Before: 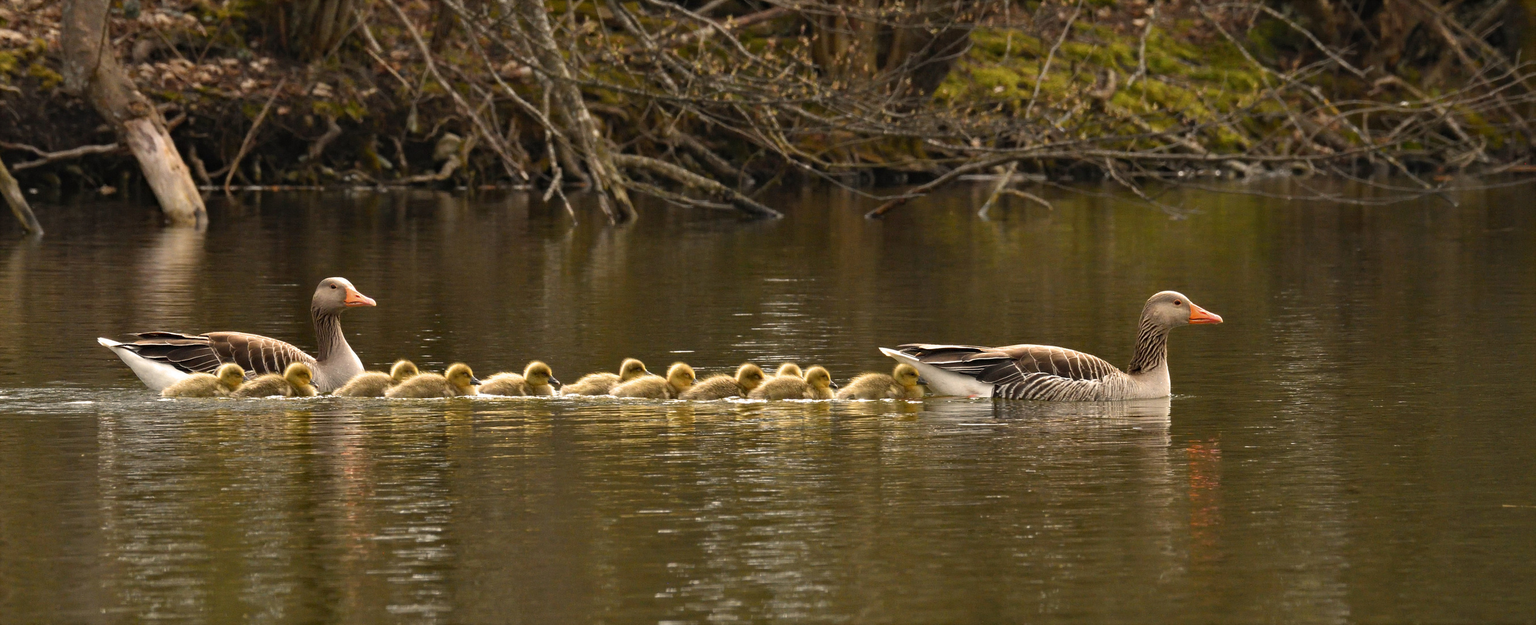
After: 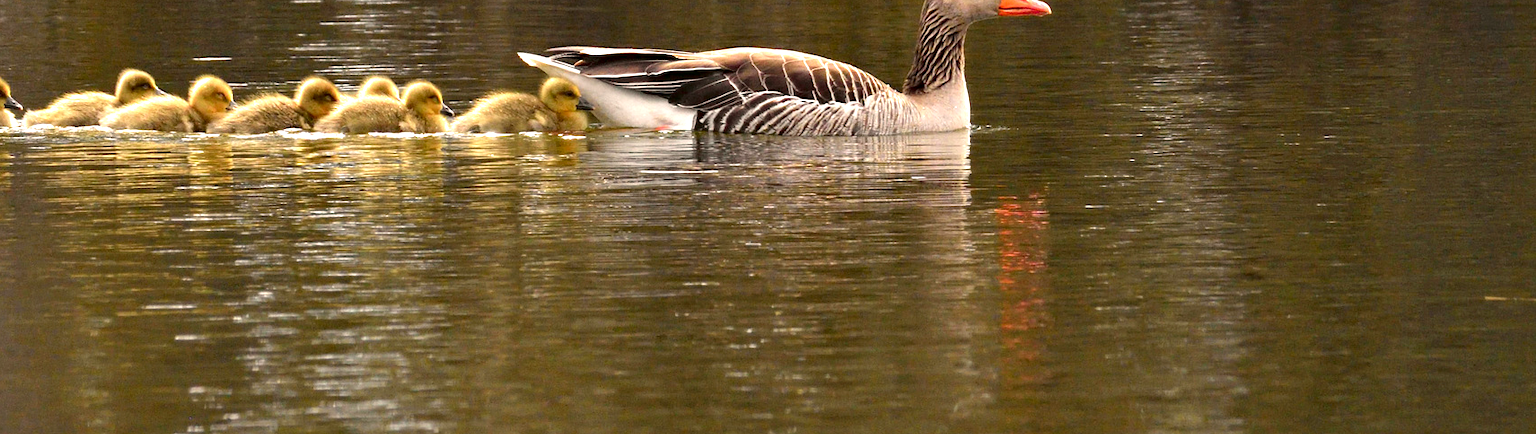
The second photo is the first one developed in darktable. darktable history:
crop and rotate: left 35.509%, top 50.238%, bottom 4.934%
tone curve: curves: ch0 [(0, 0) (0.068, 0.012) (0.183, 0.089) (0.341, 0.283) (0.547, 0.532) (0.828, 0.815) (1, 0.983)]; ch1 [(0, 0) (0.23, 0.166) (0.34, 0.308) (0.371, 0.337) (0.429, 0.411) (0.477, 0.462) (0.499, 0.498) (0.529, 0.537) (0.559, 0.582) (0.743, 0.798) (1, 1)]; ch2 [(0, 0) (0.431, 0.414) (0.498, 0.503) (0.524, 0.528) (0.568, 0.546) (0.6, 0.597) (0.634, 0.645) (0.728, 0.742) (1, 1)], color space Lab, independent channels, preserve colors none
exposure: exposure 0.7 EV, compensate highlight preservation false
